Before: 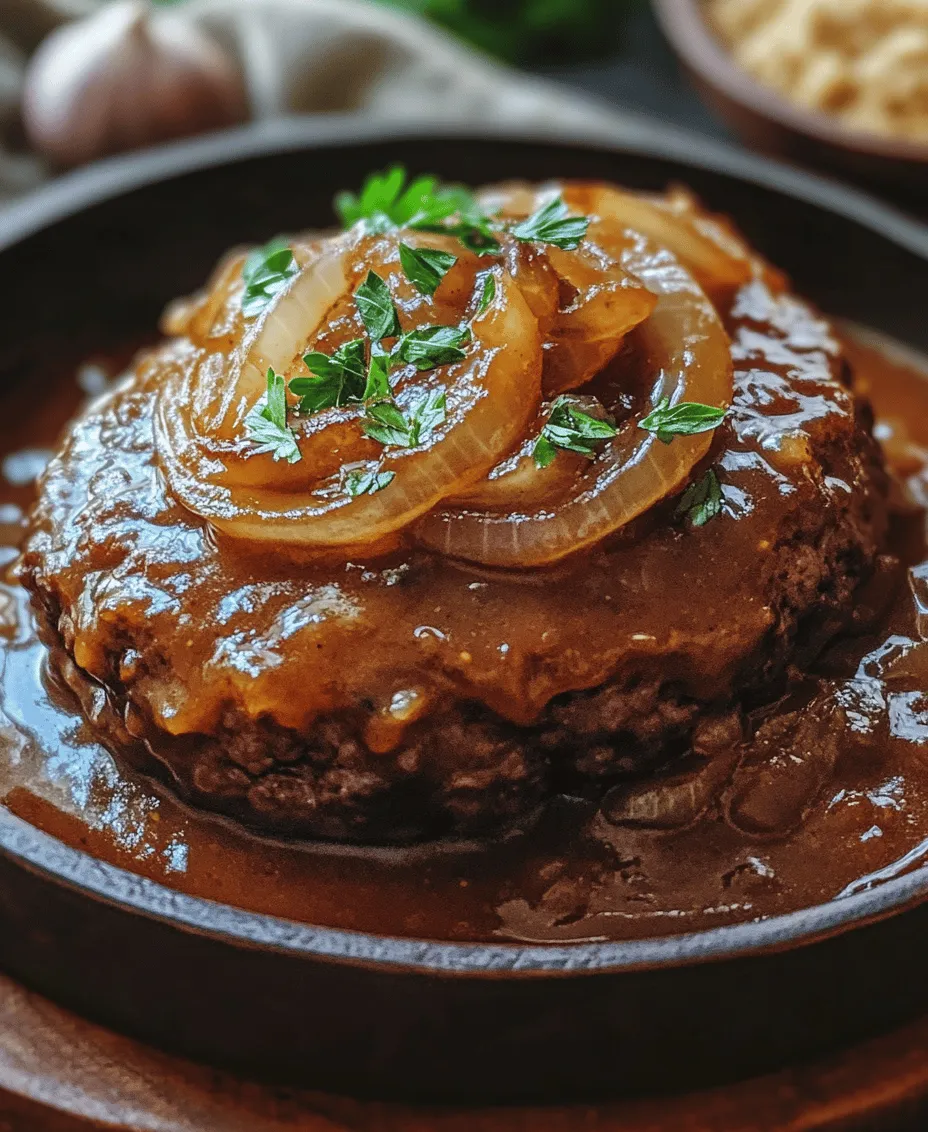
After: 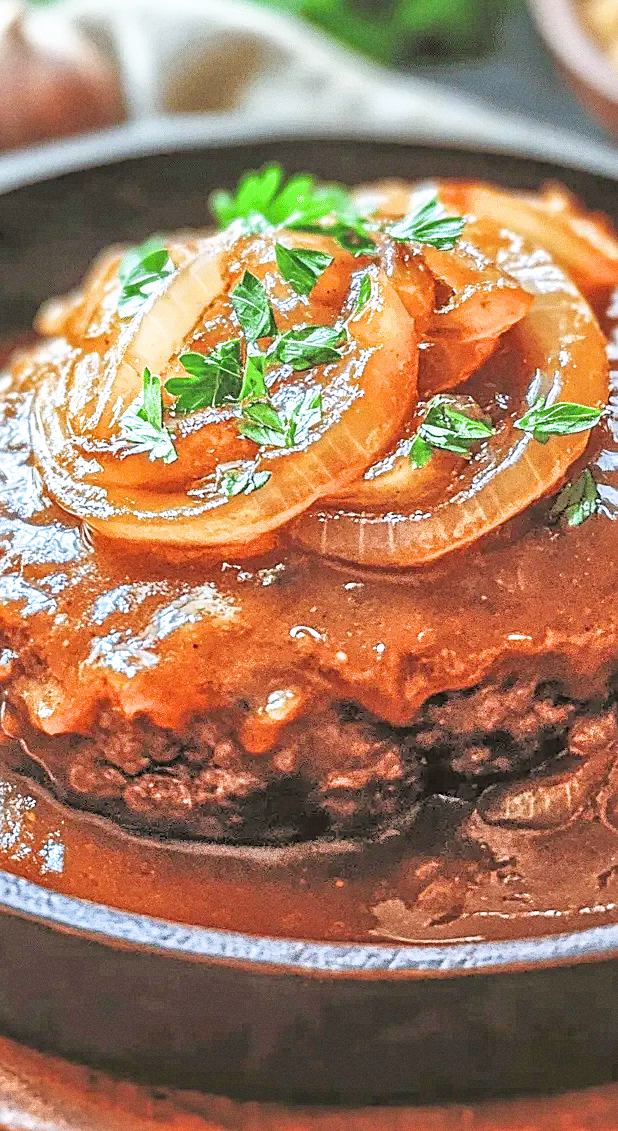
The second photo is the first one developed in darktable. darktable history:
filmic rgb: black relative exposure -3.92 EV, white relative exposure 3.14 EV, hardness 2.87
local contrast: highlights 61%, shadows 106%, detail 107%, midtone range 0.529
exposure: black level correction 0, exposure 1.2 EV, compensate highlight preservation false
tone equalizer: -8 EV 2 EV, -7 EV 2 EV, -6 EV 2 EV, -5 EV 2 EV, -4 EV 2 EV, -3 EV 1.5 EV, -2 EV 1 EV, -1 EV 0.5 EV
grain: coarseness 0.09 ISO
crop and rotate: left 13.409%, right 19.924%
sharpen: on, module defaults
